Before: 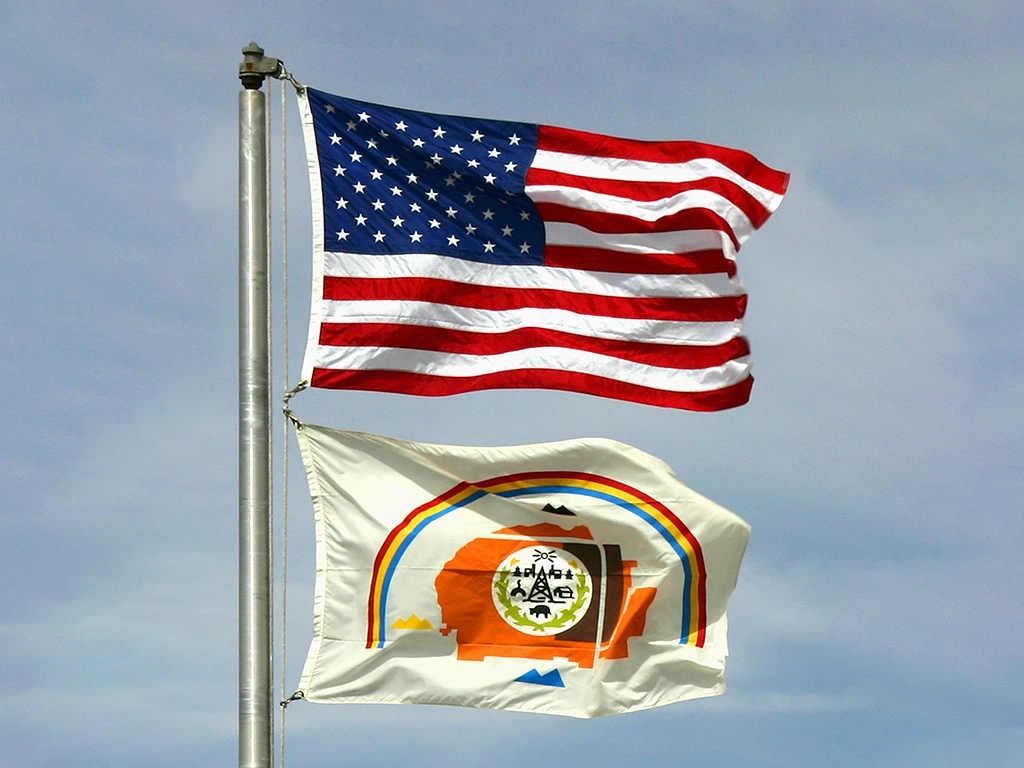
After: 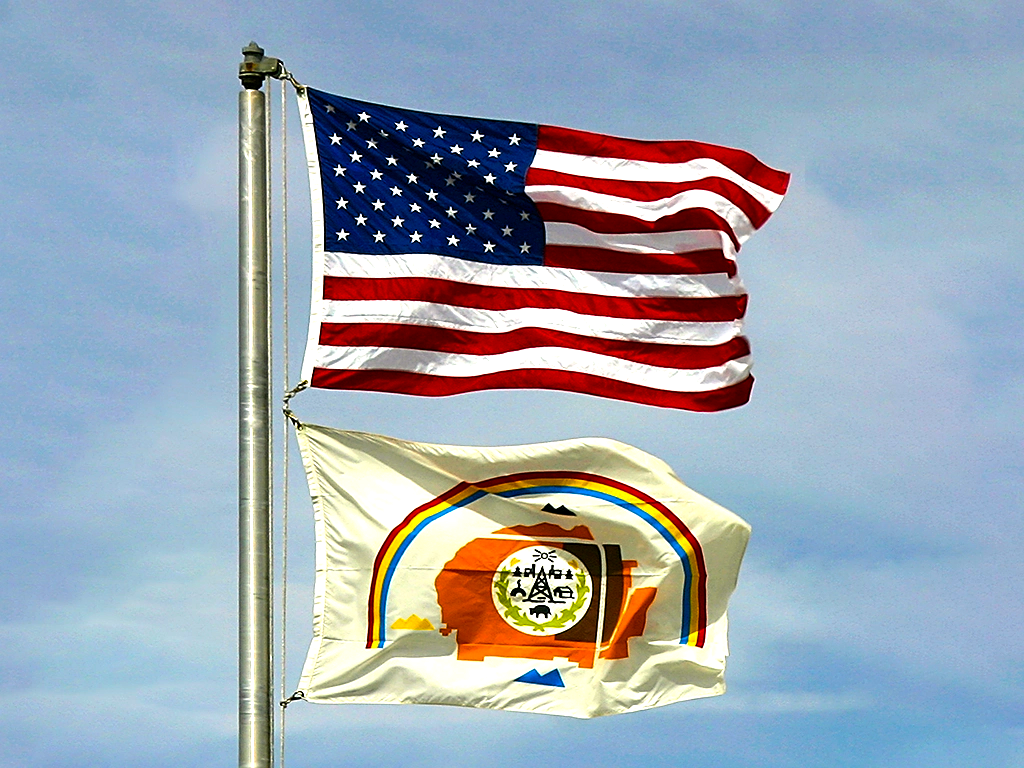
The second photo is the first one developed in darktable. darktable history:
sharpen: on, module defaults
color balance rgb: highlights gain › chroma 1.078%, highlights gain › hue 60.05°, perceptual saturation grading › global saturation 29.917%, perceptual brilliance grading › highlights 5.009%, perceptual brilliance grading › shadows -10.03%, global vibrance 35.642%, contrast 10.211%
exposure: black level correction 0.001, compensate exposure bias true, compensate highlight preservation false
